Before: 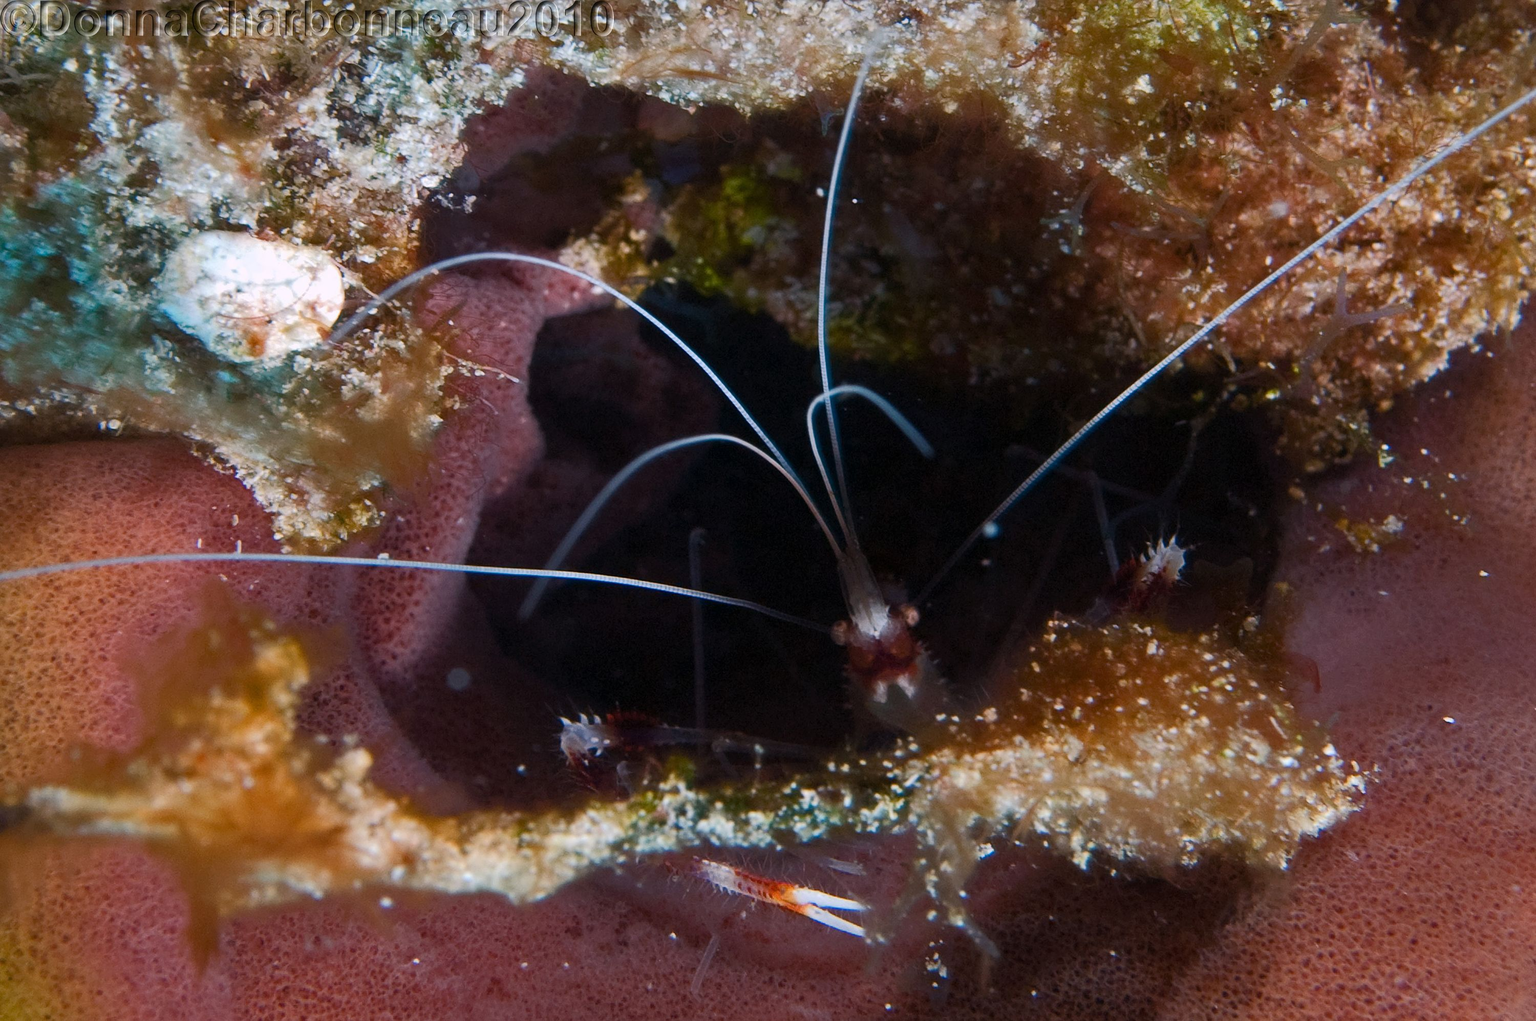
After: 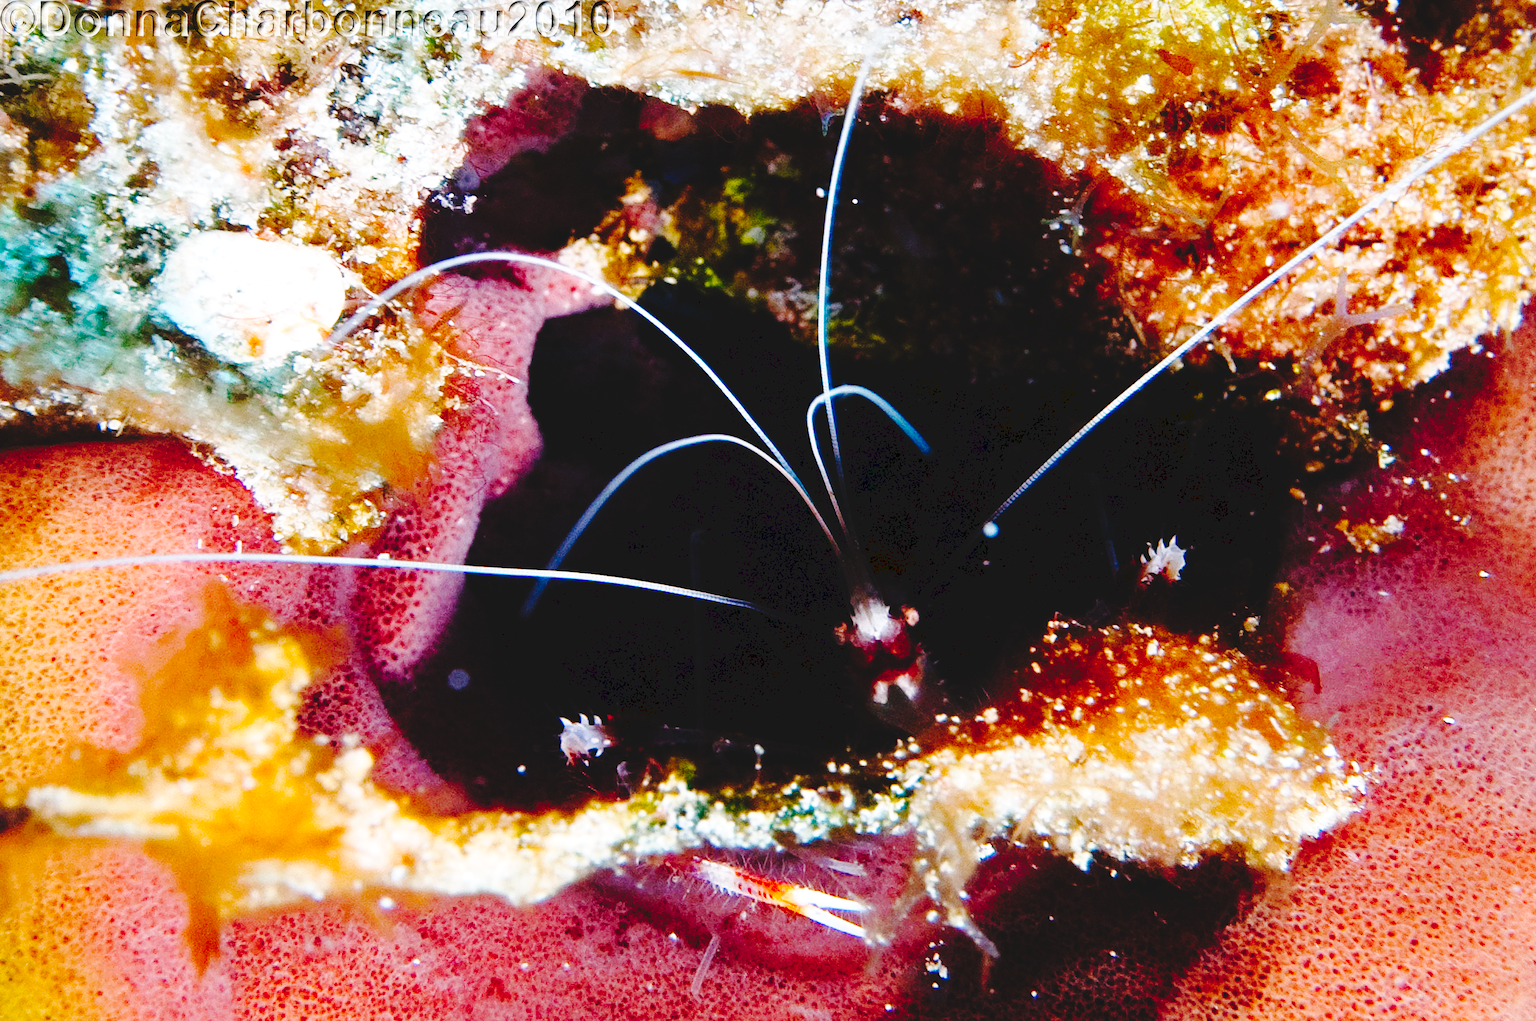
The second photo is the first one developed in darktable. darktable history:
tone curve: curves: ch0 [(0, 0) (0.003, 0.084) (0.011, 0.084) (0.025, 0.084) (0.044, 0.084) (0.069, 0.085) (0.1, 0.09) (0.136, 0.1) (0.177, 0.119) (0.224, 0.144) (0.277, 0.205) (0.335, 0.298) (0.399, 0.417) (0.468, 0.525) (0.543, 0.631) (0.623, 0.72) (0.709, 0.8) (0.801, 0.867) (0.898, 0.934) (1, 1)], preserve colors none
base curve: curves: ch0 [(0, 0) (0.032, 0.037) (0.105, 0.228) (0.435, 0.76) (0.856, 0.983) (1, 1)], preserve colors none
exposure: black level correction 0.001, exposure 0.498 EV, compensate highlight preservation false
